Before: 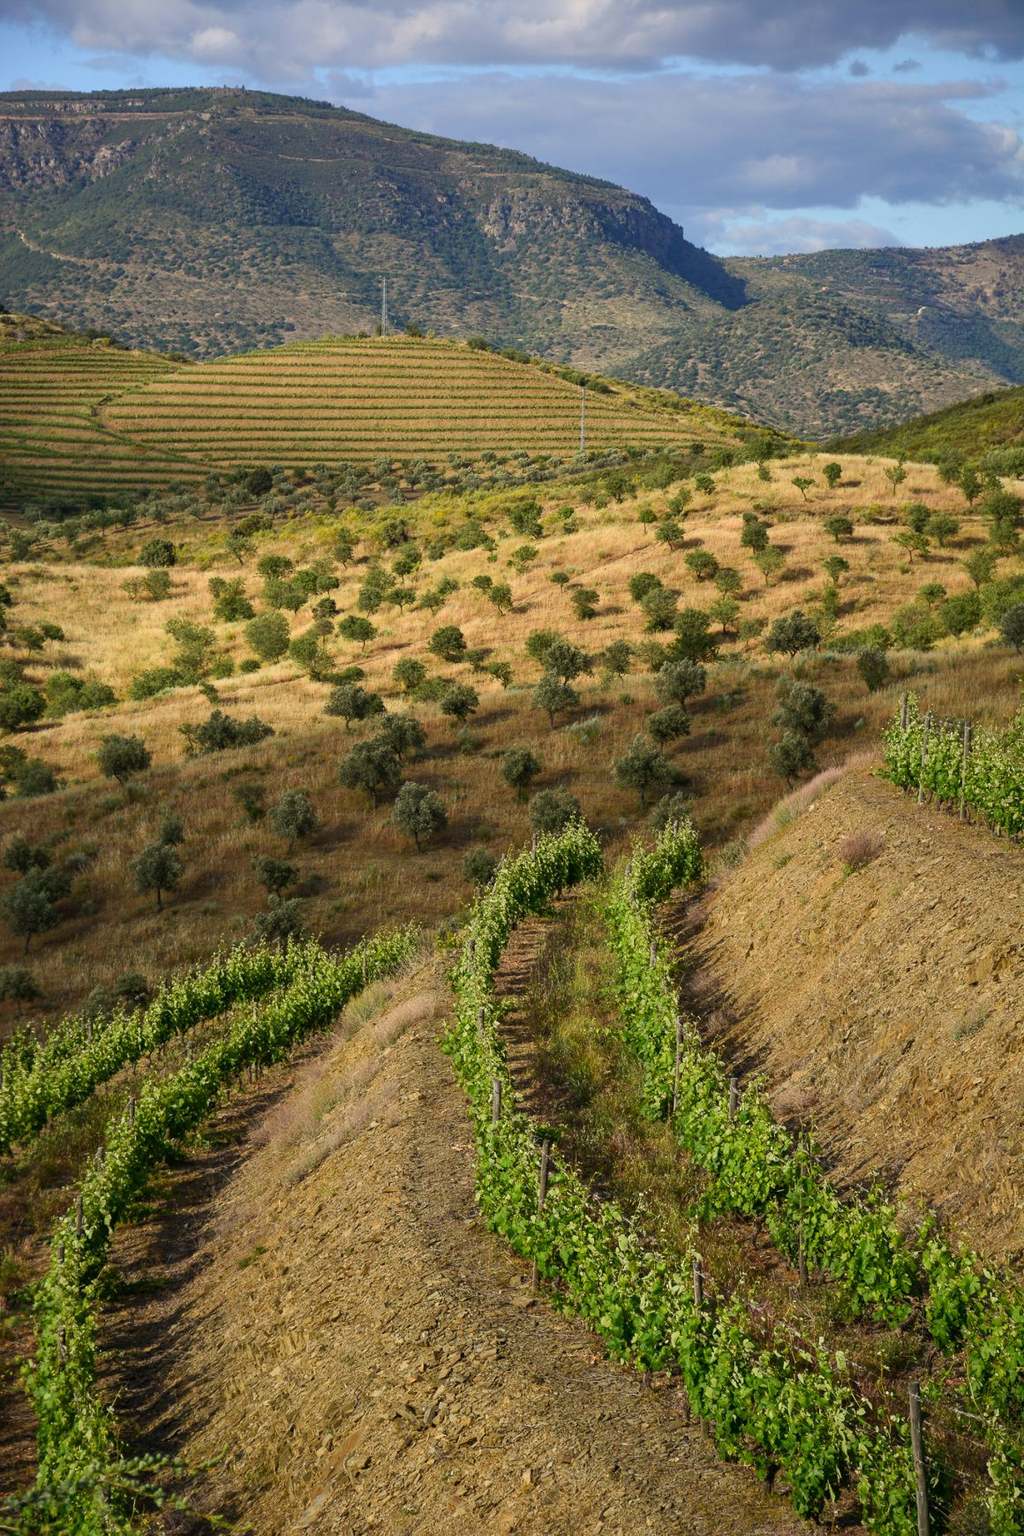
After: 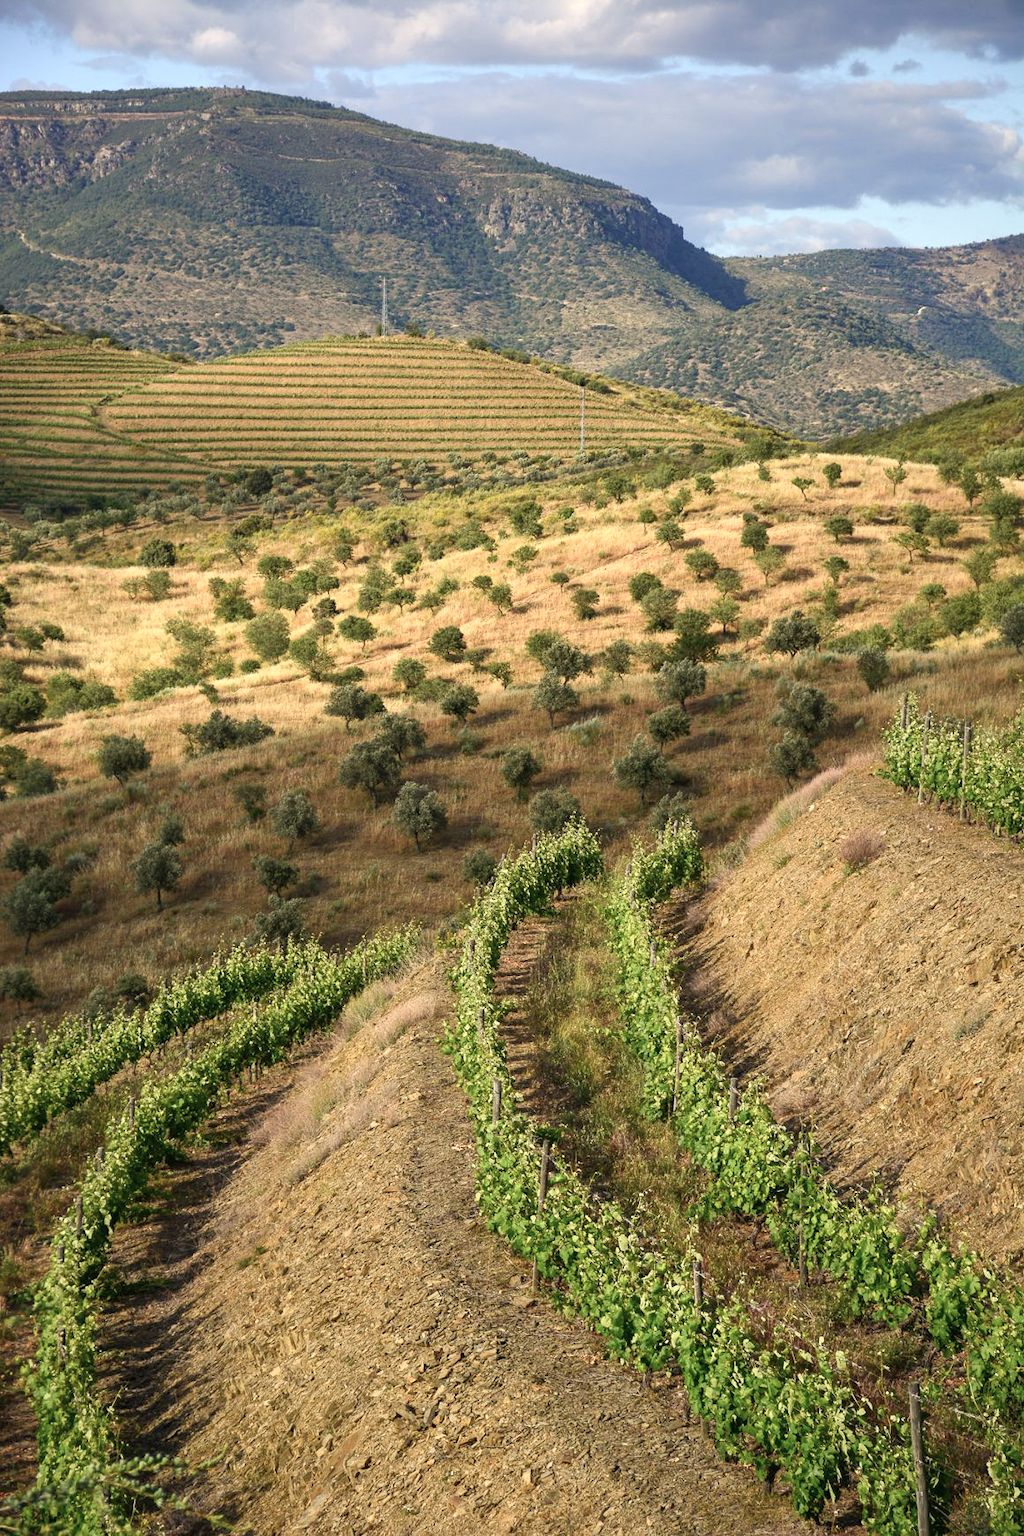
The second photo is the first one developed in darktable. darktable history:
exposure: exposure 0.562 EV, compensate highlight preservation false
color balance rgb: highlights gain › chroma 2.034%, highlights gain › hue 73.02°, linear chroma grading › global chroma -15.184%, perceptual saturation grading › global saturation -2.439%, perceptual saturation grading › highlights -6.985%, perceptual saturation grading › mid-tones 8.055%, perceptual saturation grading › shadows 4.432%
